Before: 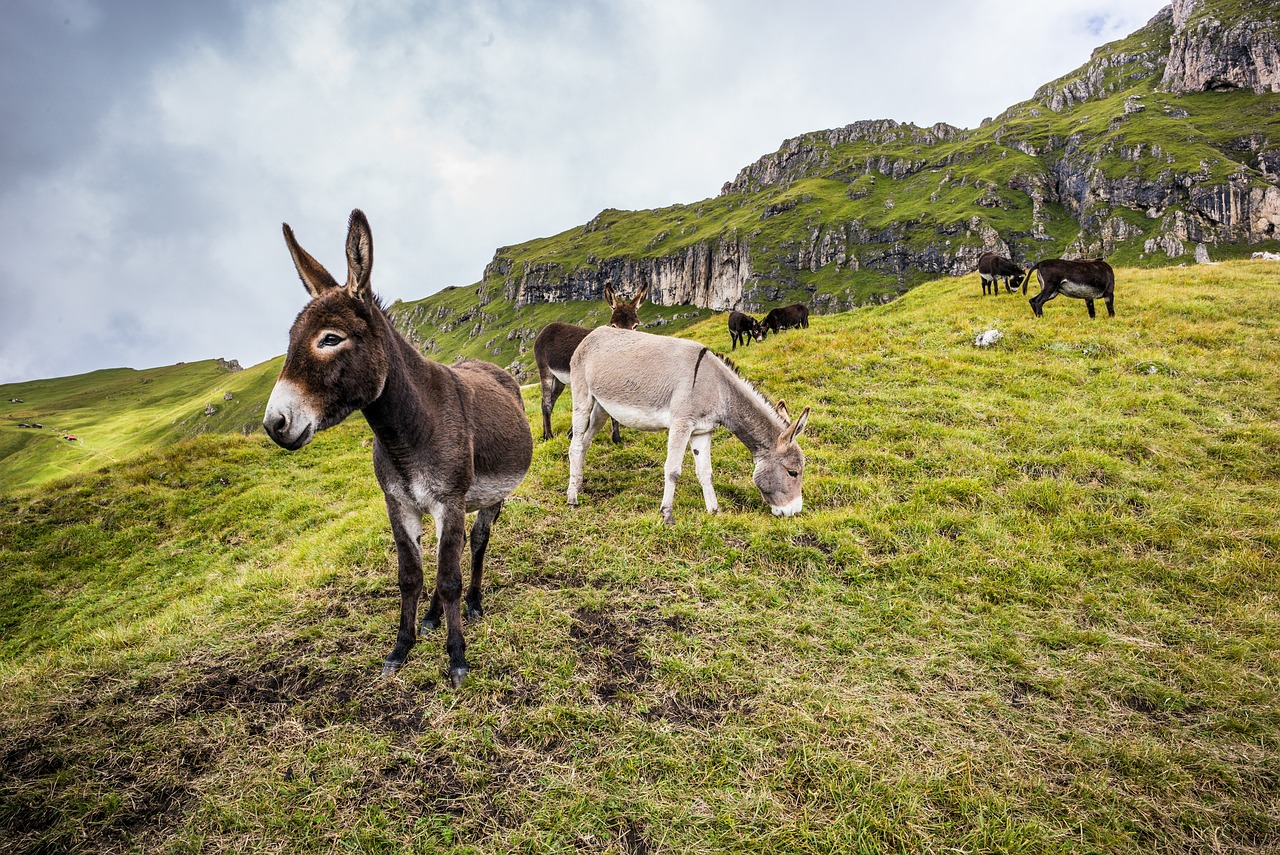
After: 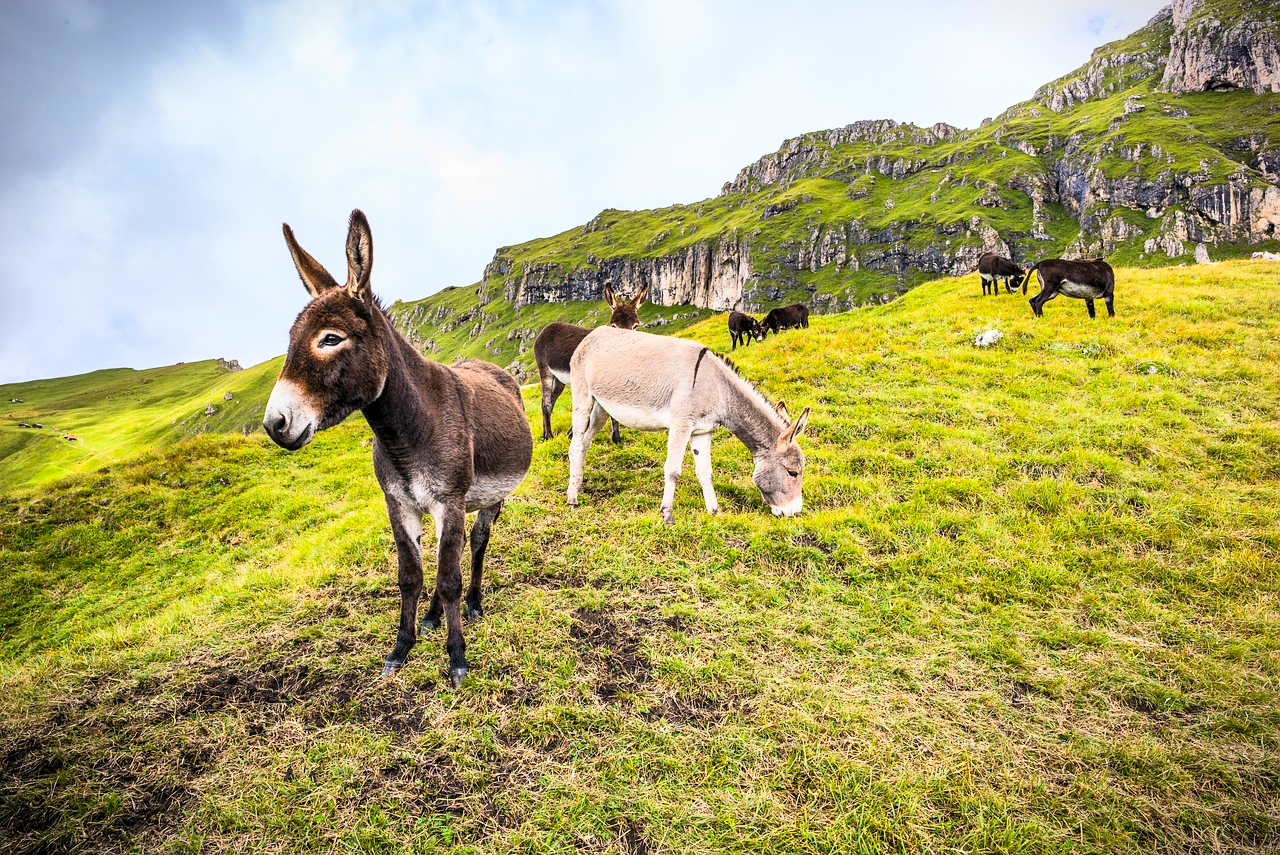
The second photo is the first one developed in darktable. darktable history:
exposure: black level correction 0.001, compensate exposure bias true, compensate highlight preservation false
contrast brightness saturation: contrast 0.237, brightness 0.243, saturation 0.393
vignetting: fall-off start 100.71%, saturation -0.036, width/height ratio 1.304, unbound false
